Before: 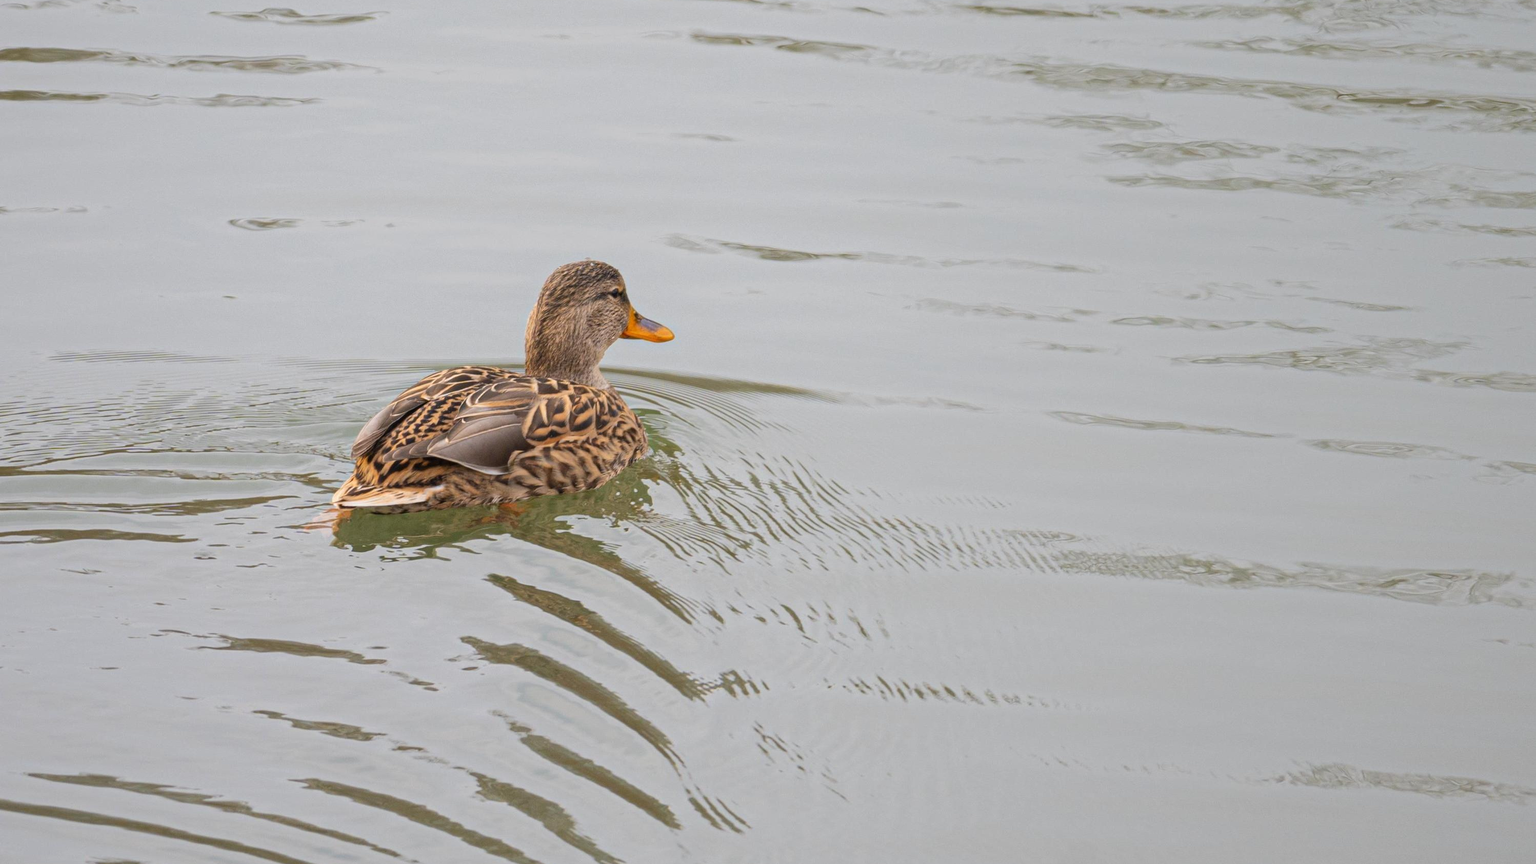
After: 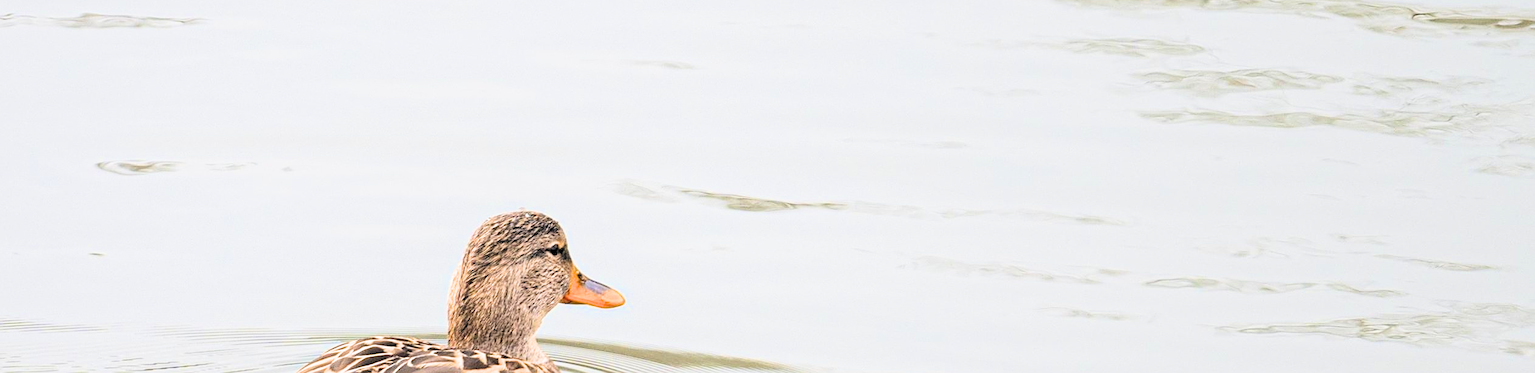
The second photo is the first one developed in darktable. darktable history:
crop and rotate: left 9.662%, top 9.672%, right 6.105%, bottom 53.864%
filmic rgb: black relative exposure -5.06 EV, white relative exposure 3.55 EV, hardness 3.18, contrast 1.407, highlights saturation mix -29.86%, color science v6 (2022)
sharpen: on, module defaults
exposure: black level correction 0, exposure 1.105 EV, compensate exposure bias true, compensate highlight preservation false
